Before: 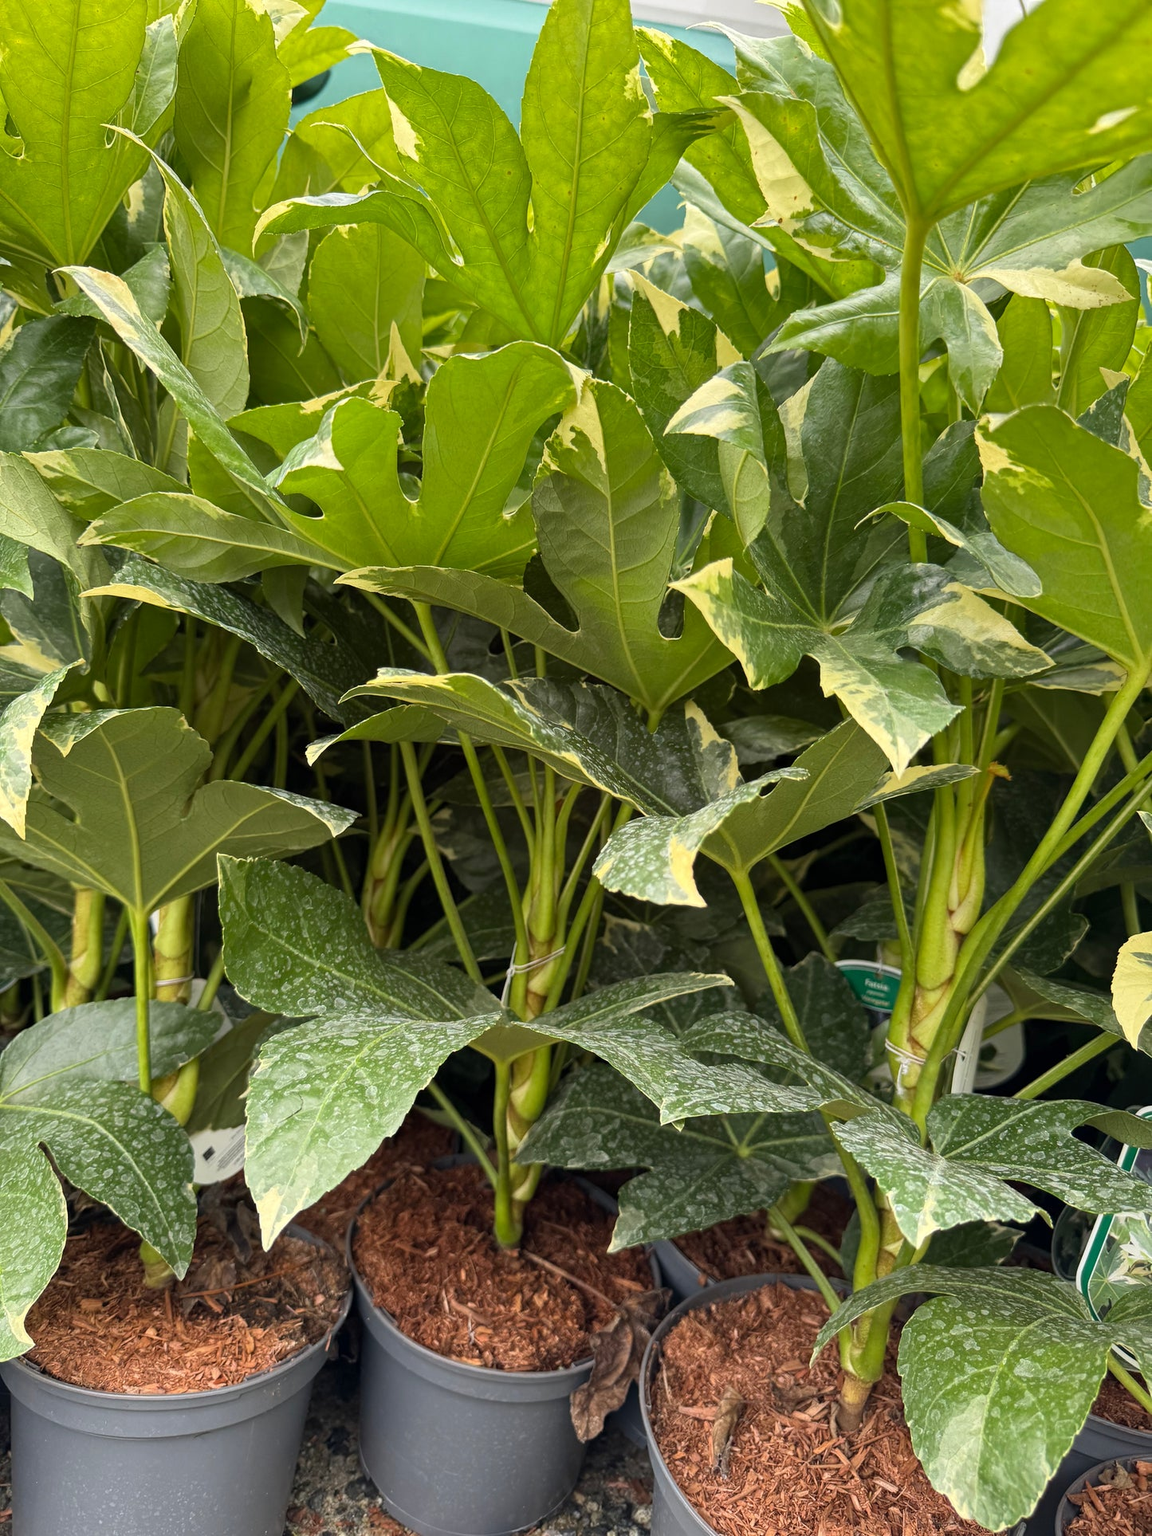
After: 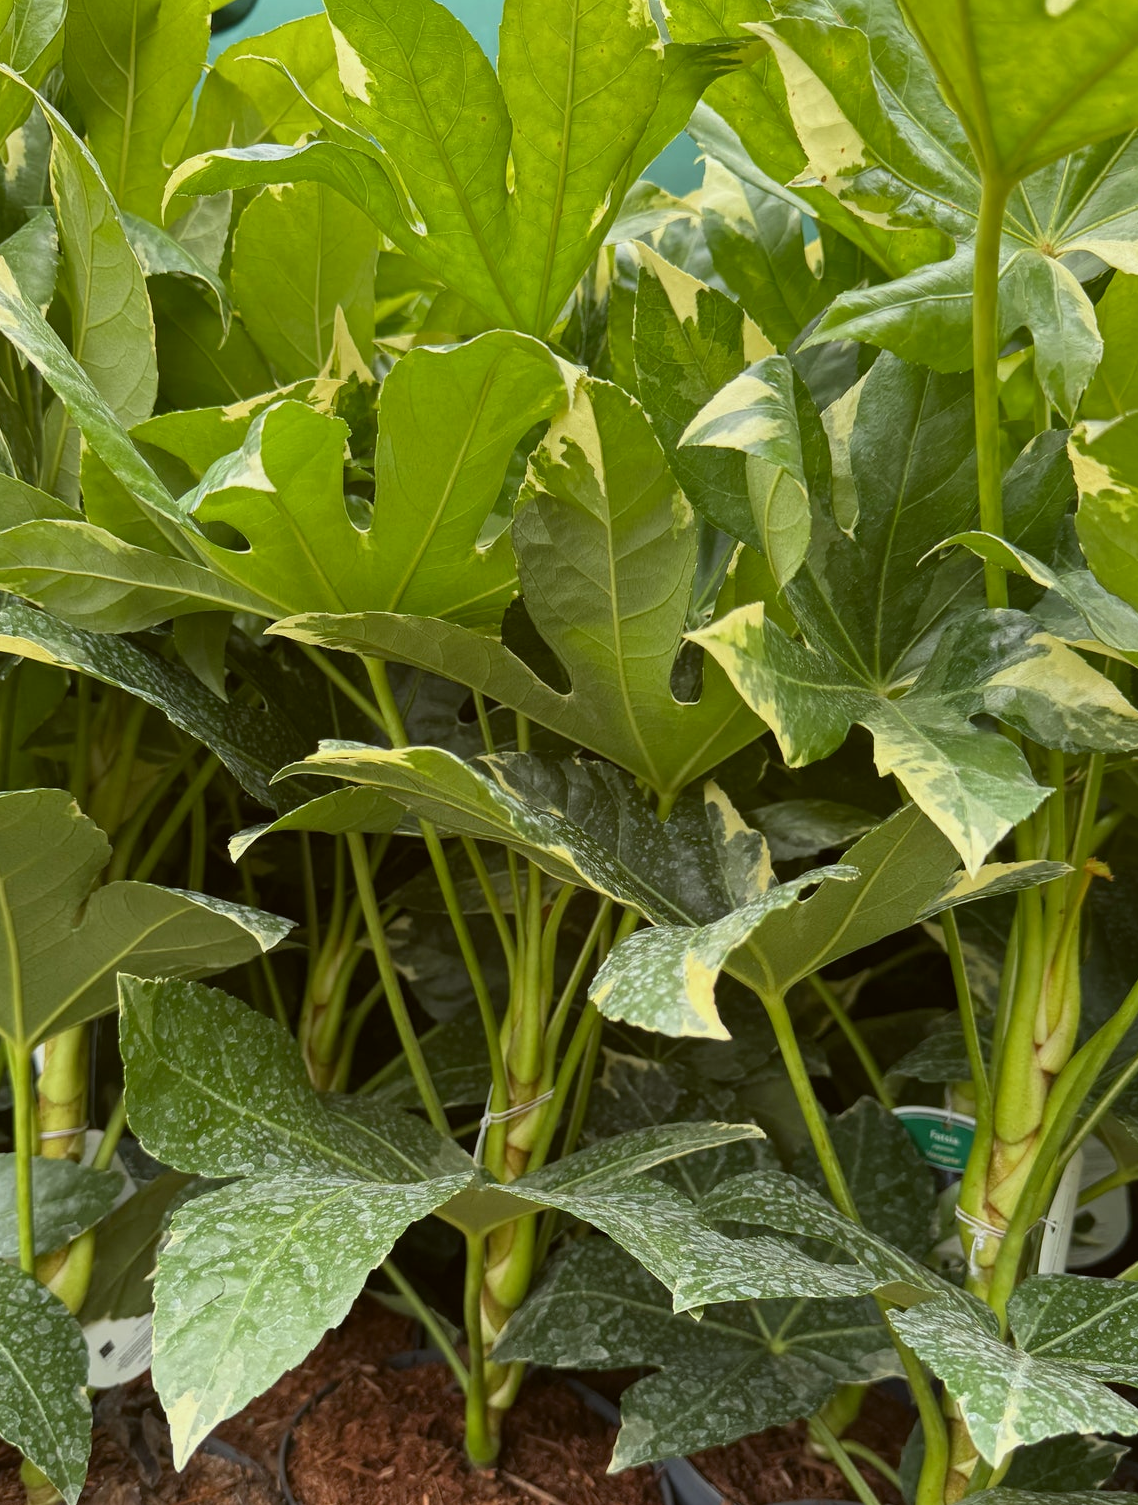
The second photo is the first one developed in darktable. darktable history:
crop and rotate: left 10.77%, top 5.1%, right 10.41%, bottom 16.76%
exposure: black level correction 0.002, exposure -0.1 EV, compensate highlight preservation false
rotate and perspective: crop left 0, crop top 0
color balance: lift [1.004, 1.002, 1.002, 0.998], gamma [1, 1.007, 1.002, 0.993], gain [1, 0.977, 1.013, 1.023], contrast -3.64%
